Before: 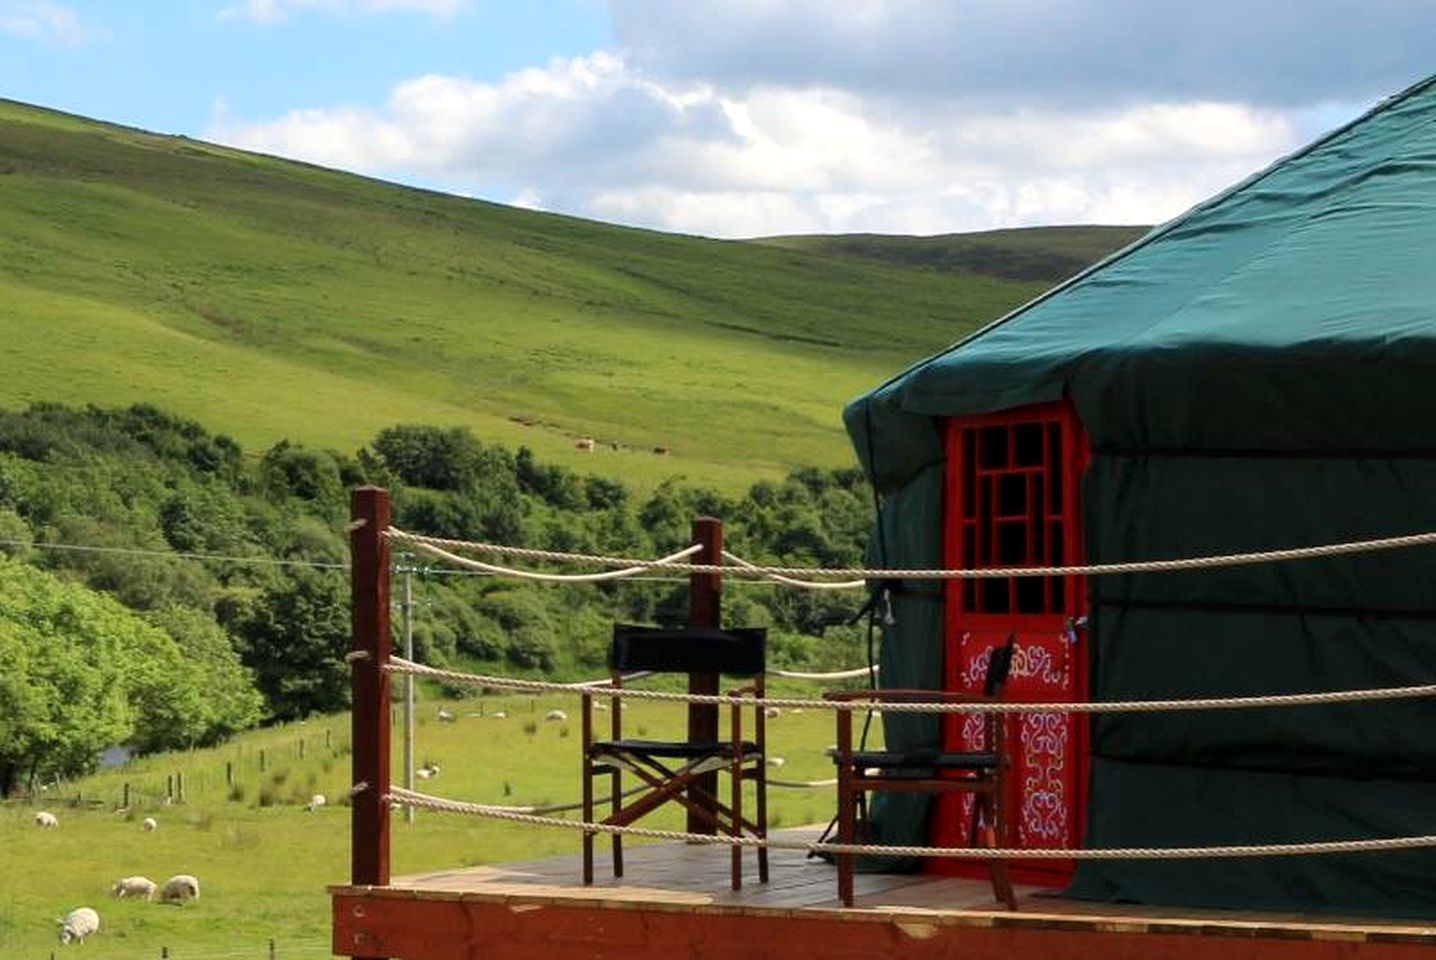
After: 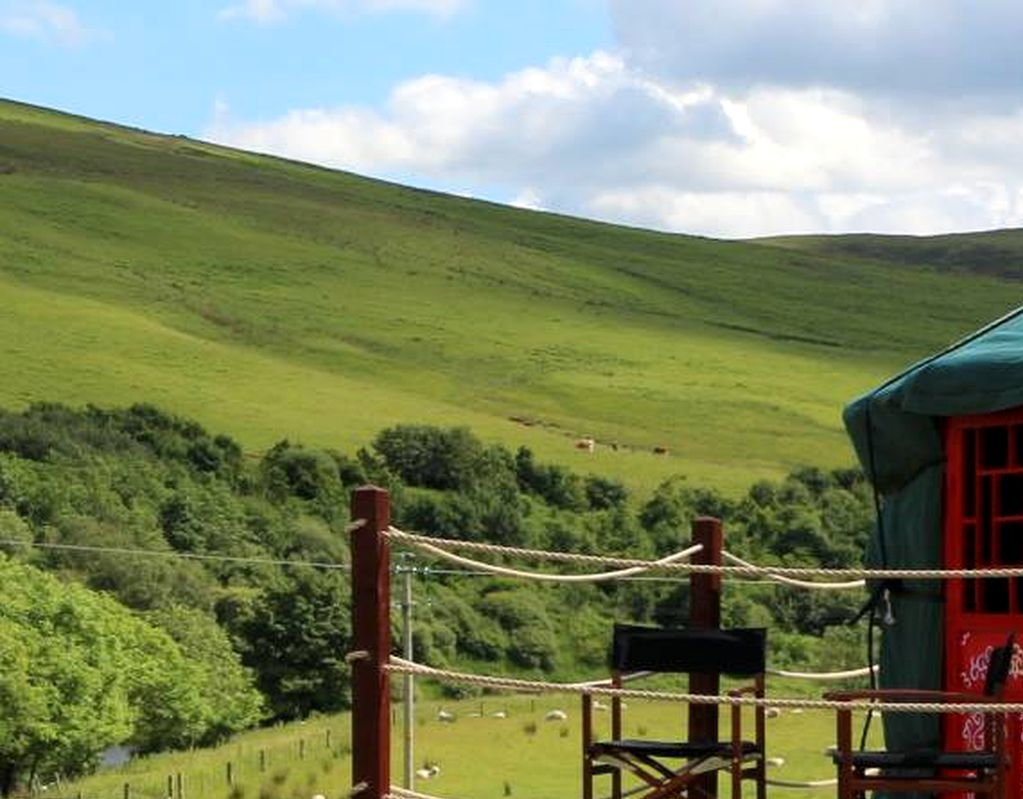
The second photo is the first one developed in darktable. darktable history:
crop: right 28.695%, bottom 16.668%
